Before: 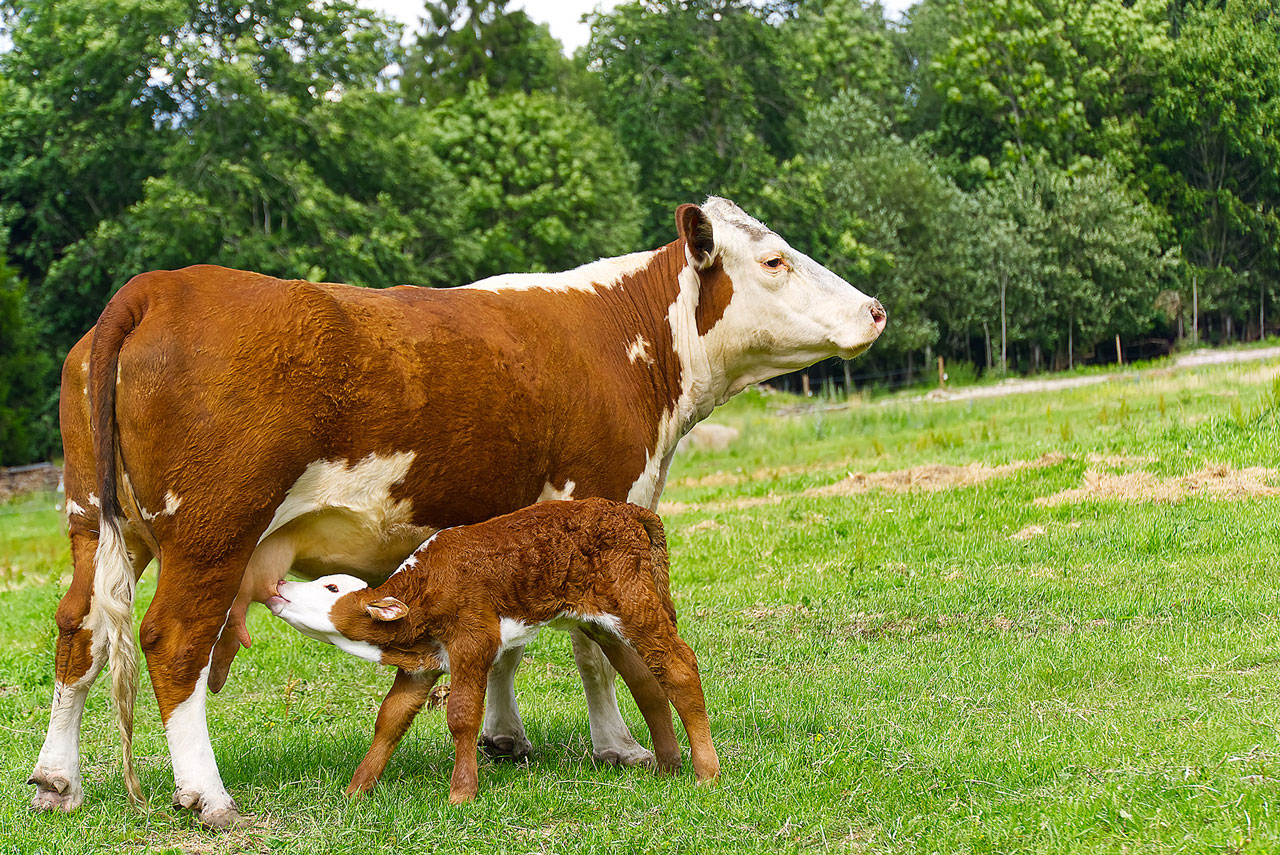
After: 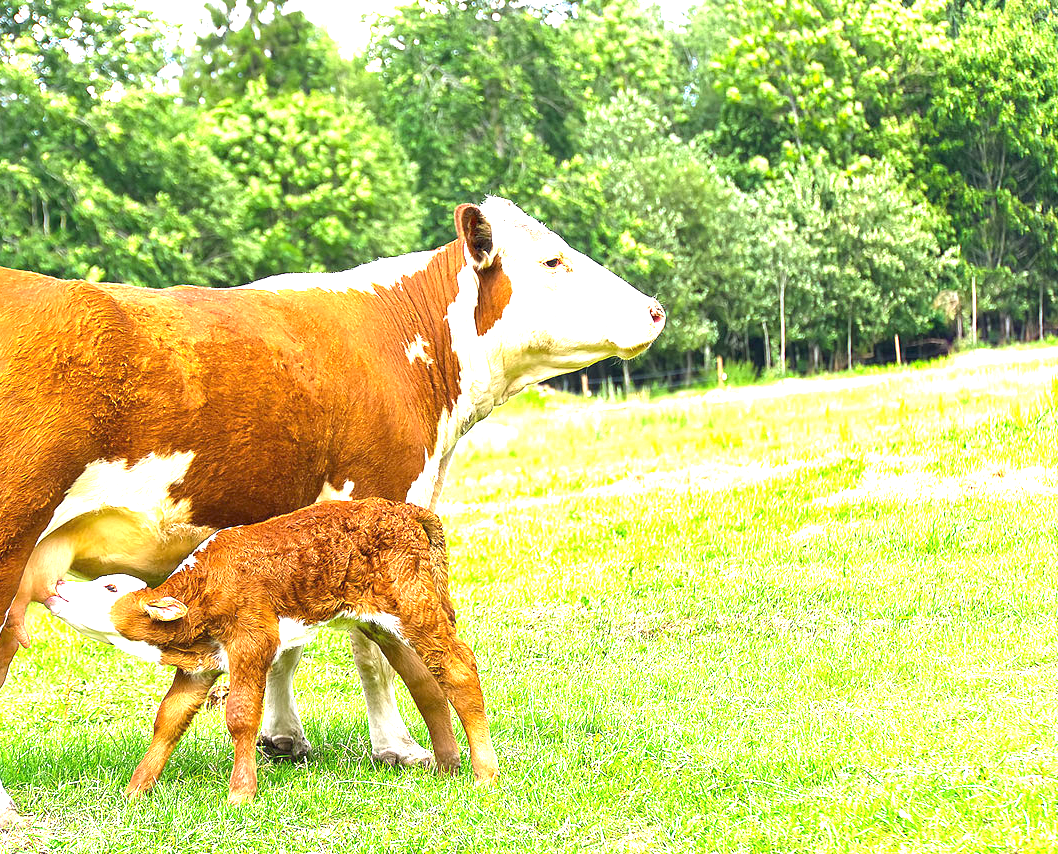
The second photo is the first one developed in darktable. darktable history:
crop: left 17.284%, bottom 0.034%
exposure: black level correction 0, exposure 1.963 EV, compensate highlight preservation false
